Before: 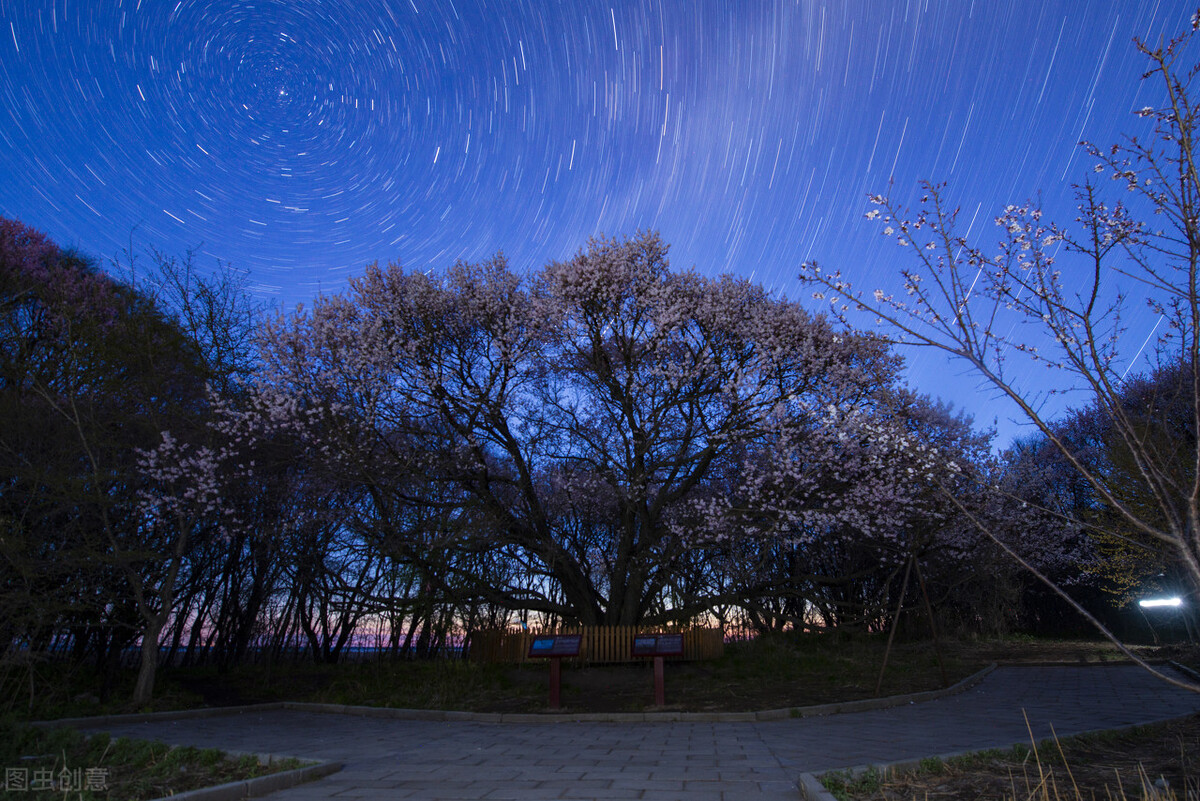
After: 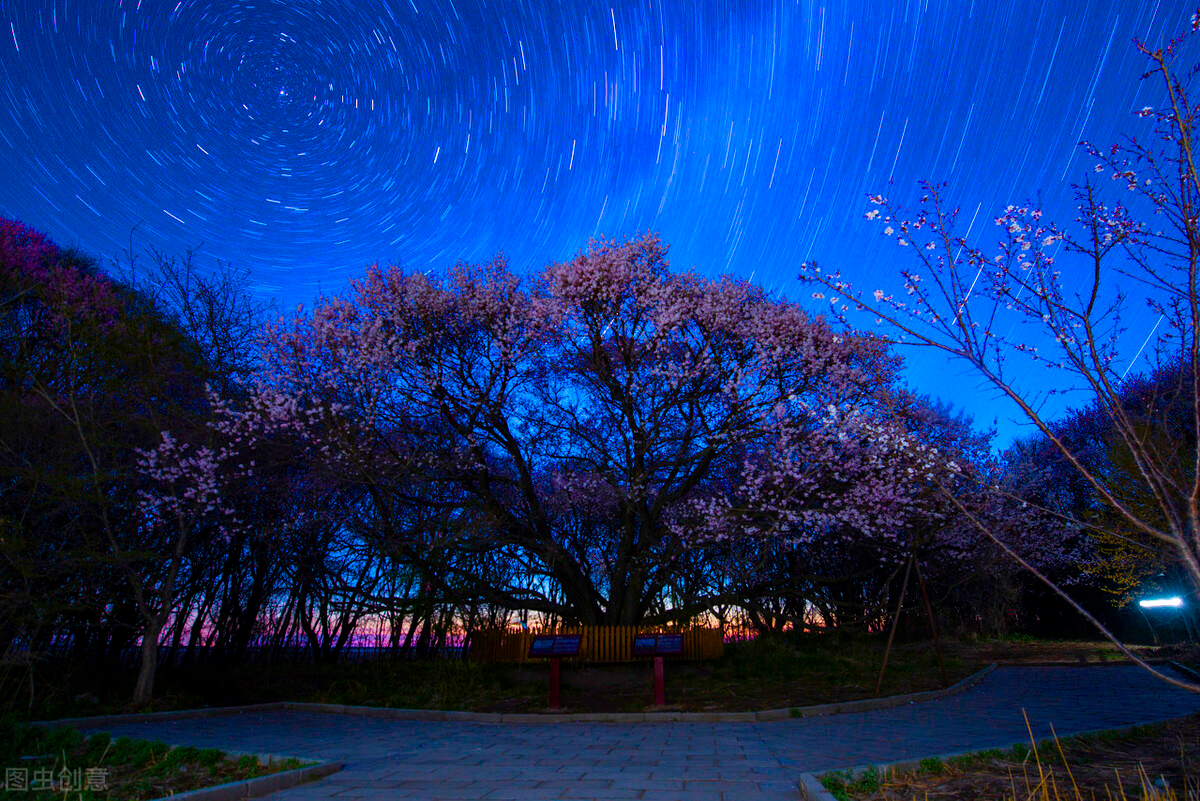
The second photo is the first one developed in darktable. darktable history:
color balance rgb: power › hue 328.26°, linear chroma grading › global chroma 9.03%, perceptual saturation grading › global saturation 39.055%, perceptual saturation grading › highlights -25.075%, perceptual saturation grading › mid-tones 34.599%, perceptual saturation grading › shadows 36.056%, global vibrance 42.101%
